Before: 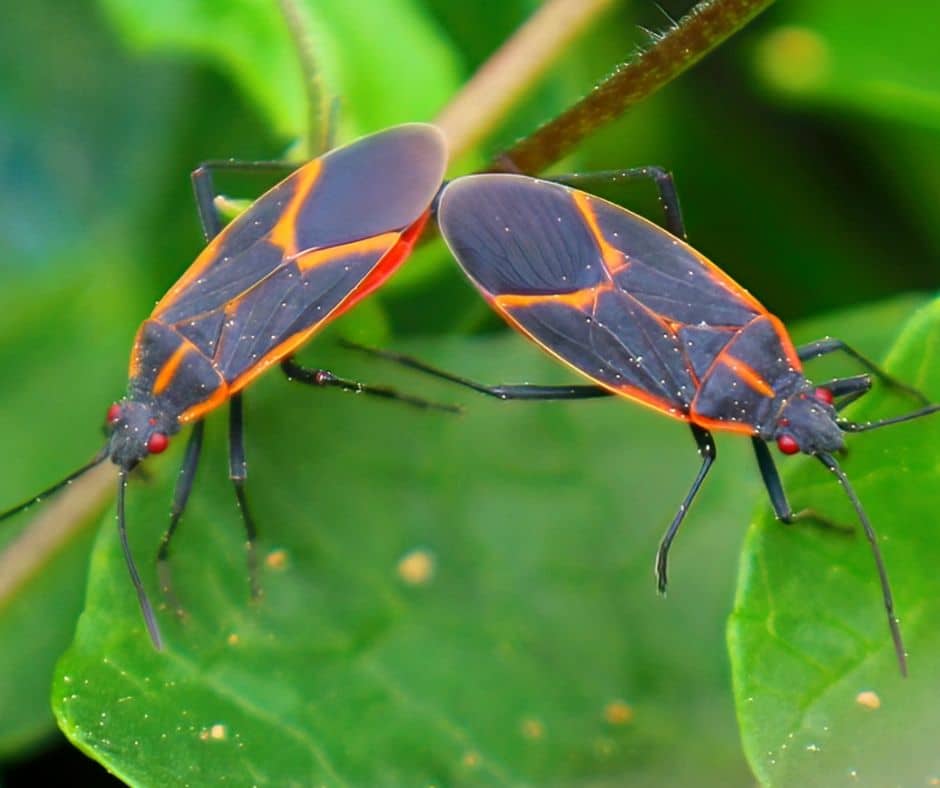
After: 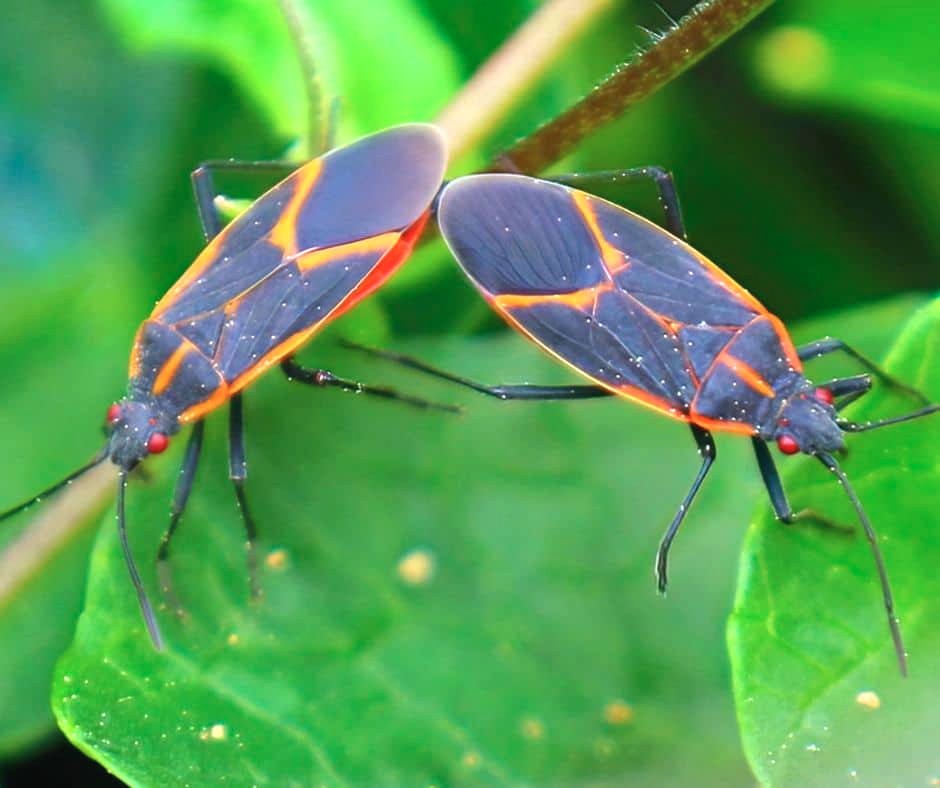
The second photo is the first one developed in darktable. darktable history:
exposure: black level correction -0.002, exposure 0.54 EV, compensate highlight preservation false
color calibration: illuminant custom, x 0.368, y 0.373, temperature 4330.32 K
